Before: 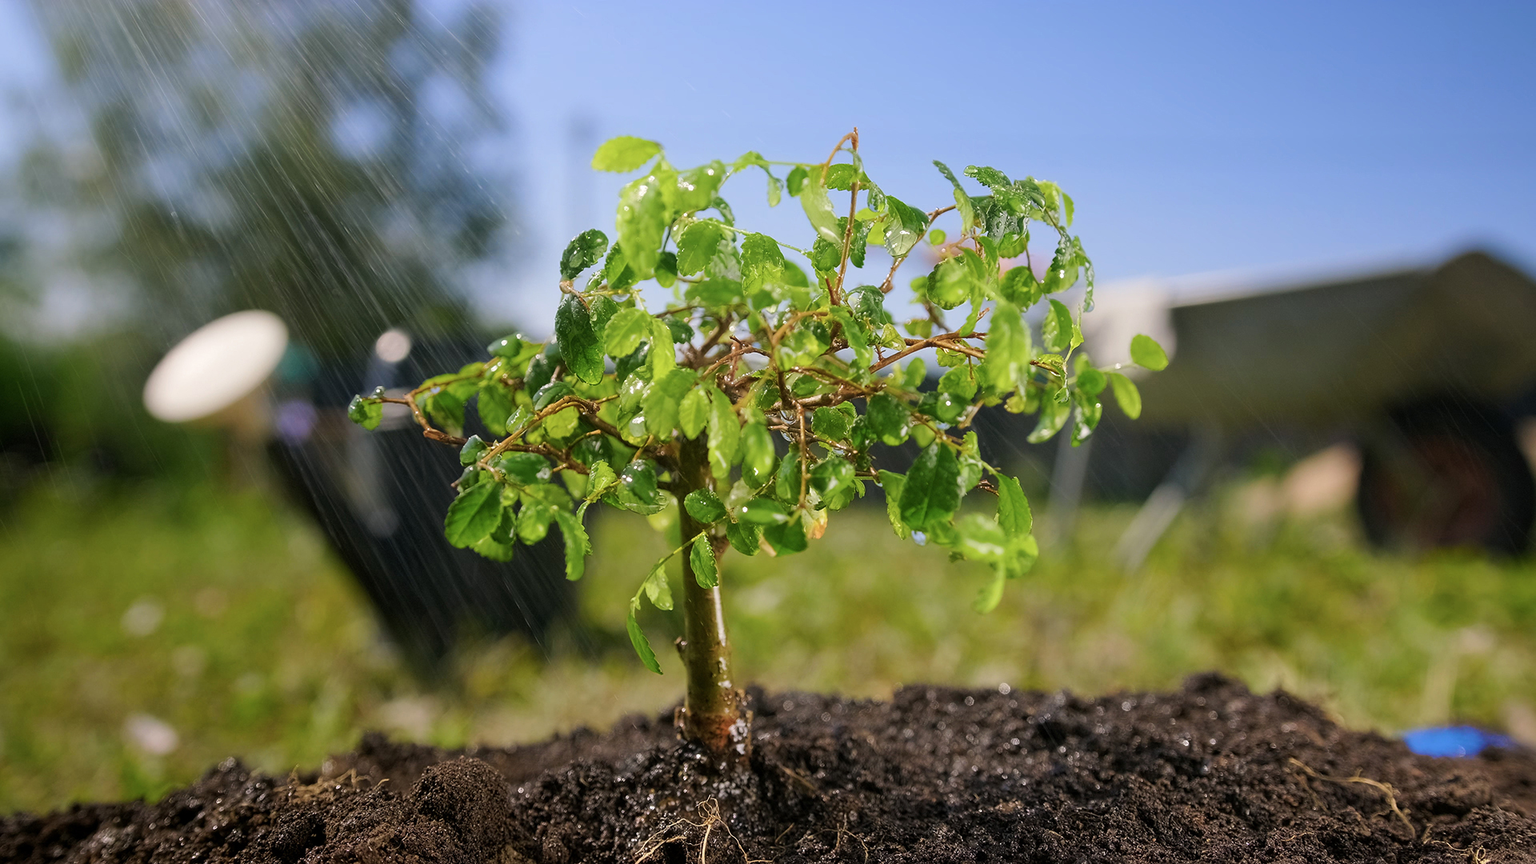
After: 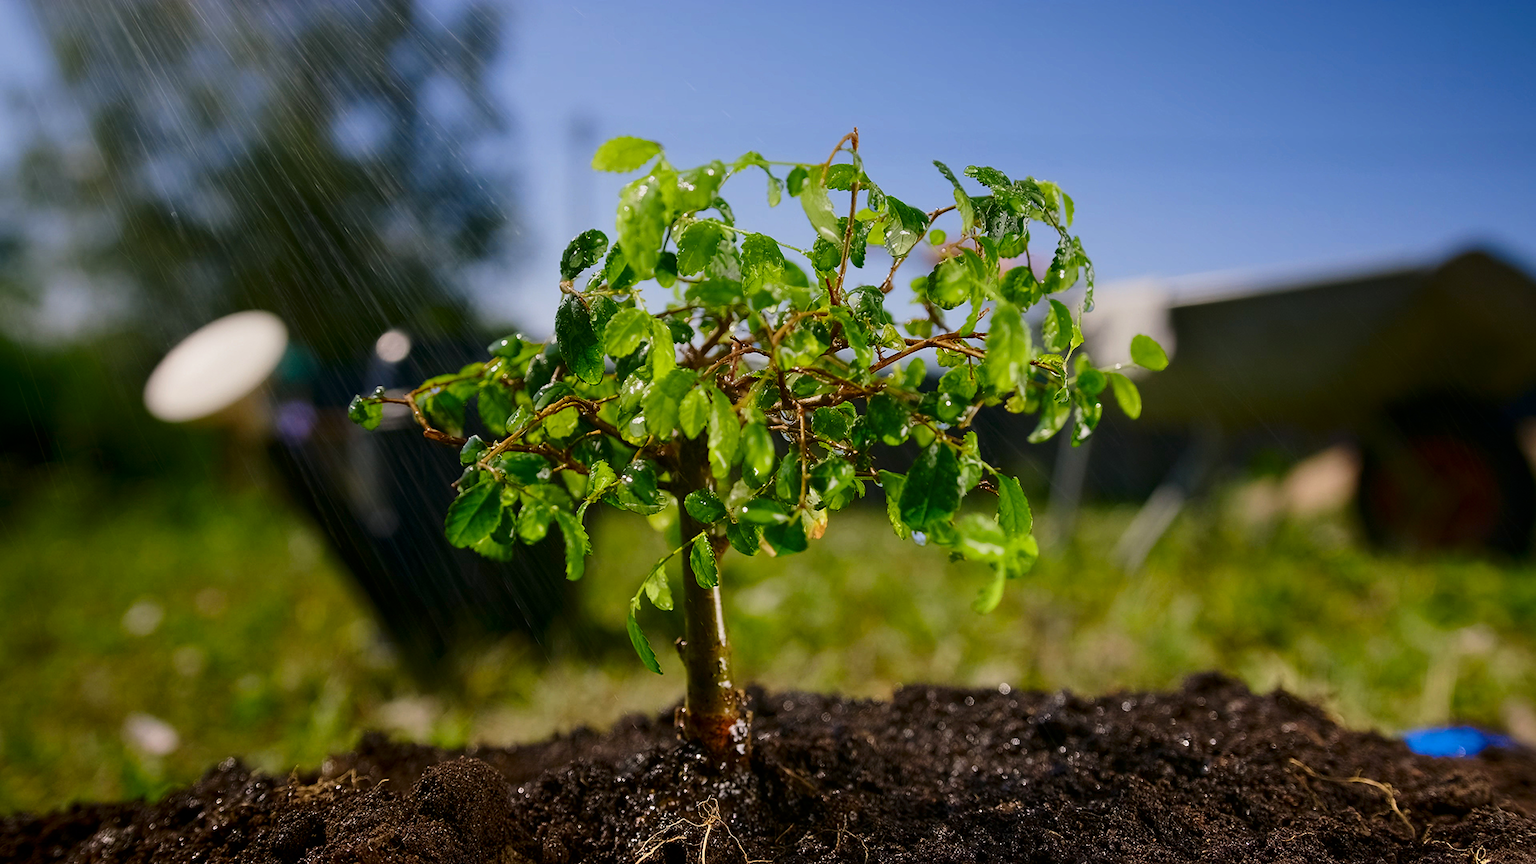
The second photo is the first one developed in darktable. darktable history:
graduated density: on, module defaults
contrast brightness saturation: contrast 0.19, brightness -0.11, saturation 0.21
